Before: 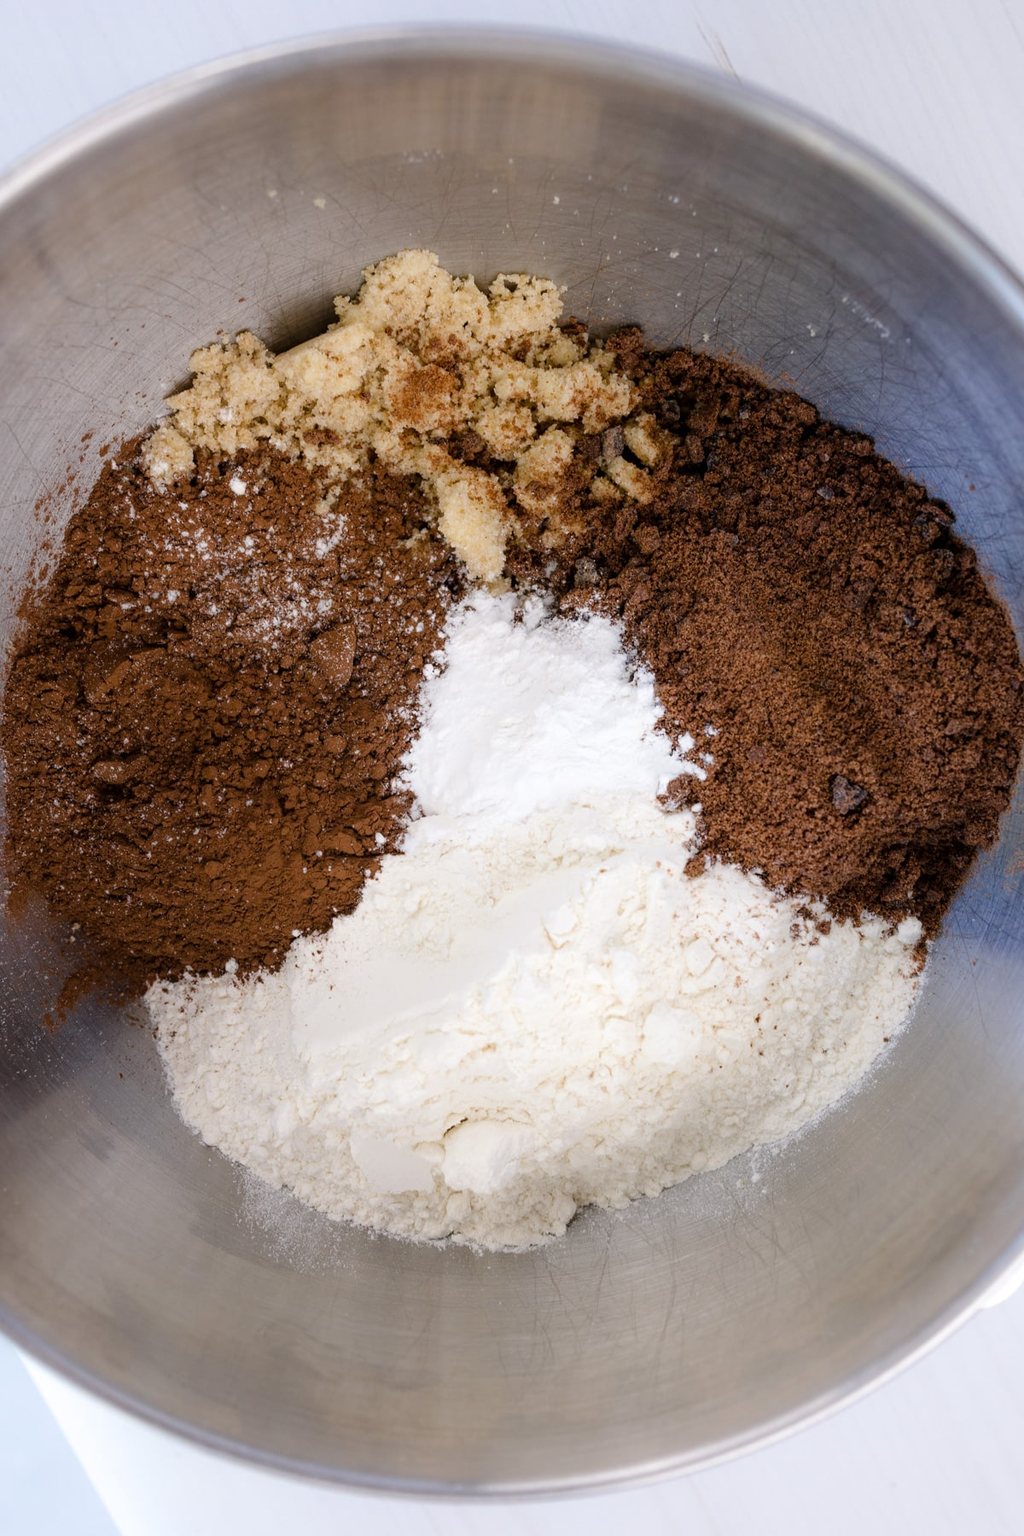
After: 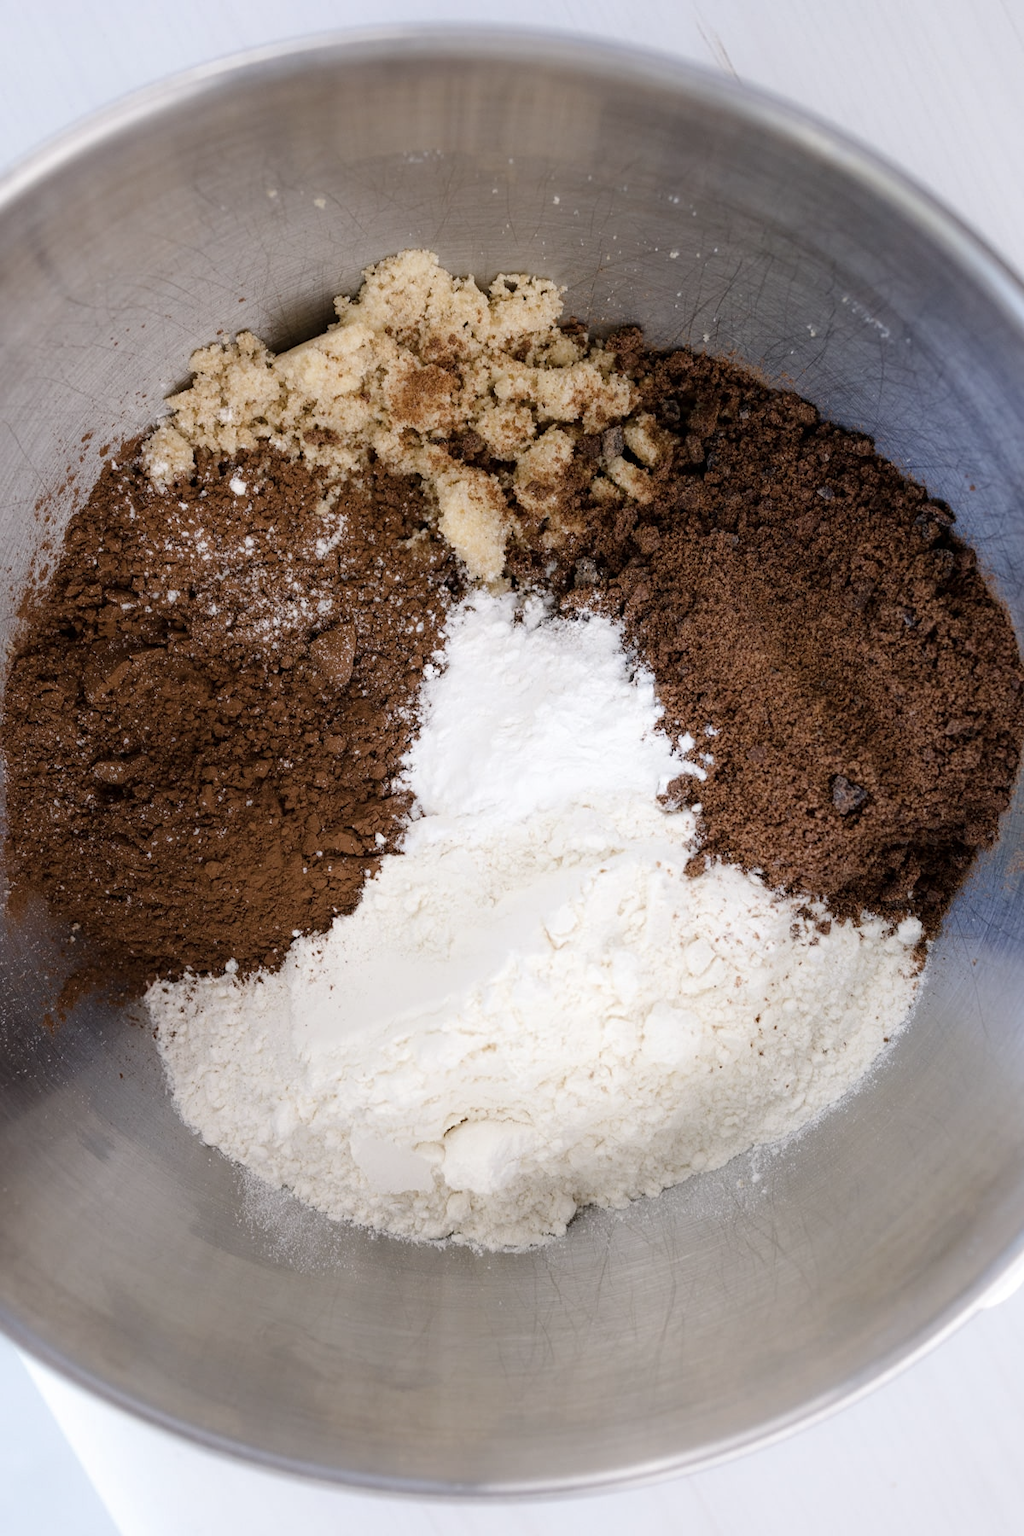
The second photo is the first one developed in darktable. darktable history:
contrast brightness saturation: contrast 0.06, brightness -0.009, saturation -0.222
